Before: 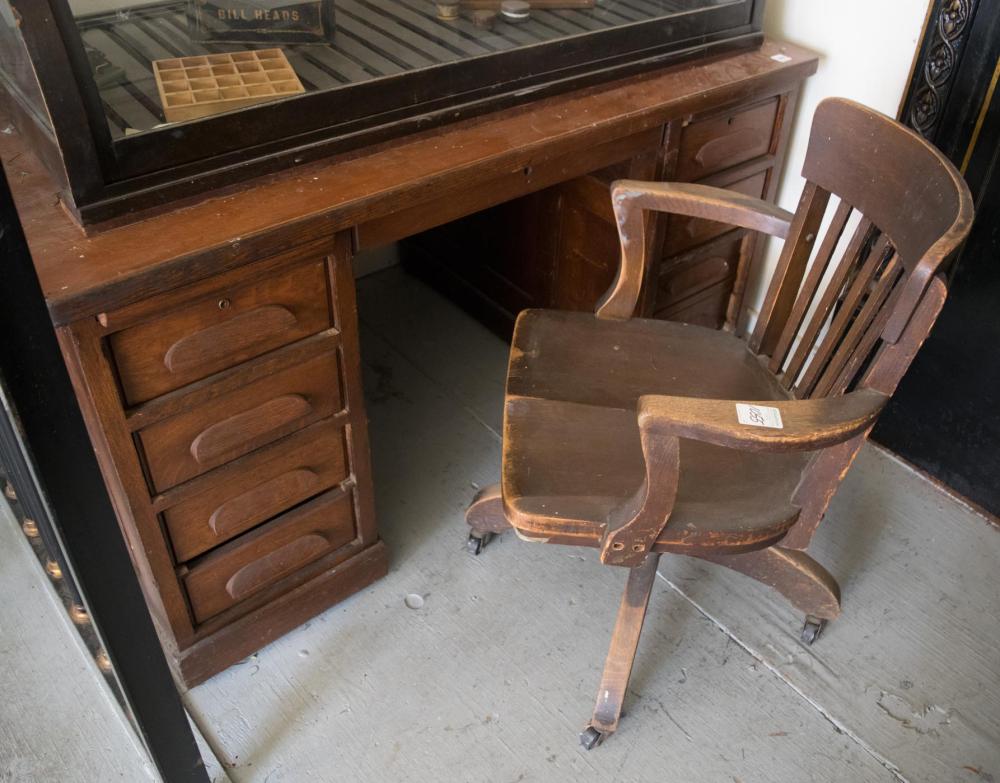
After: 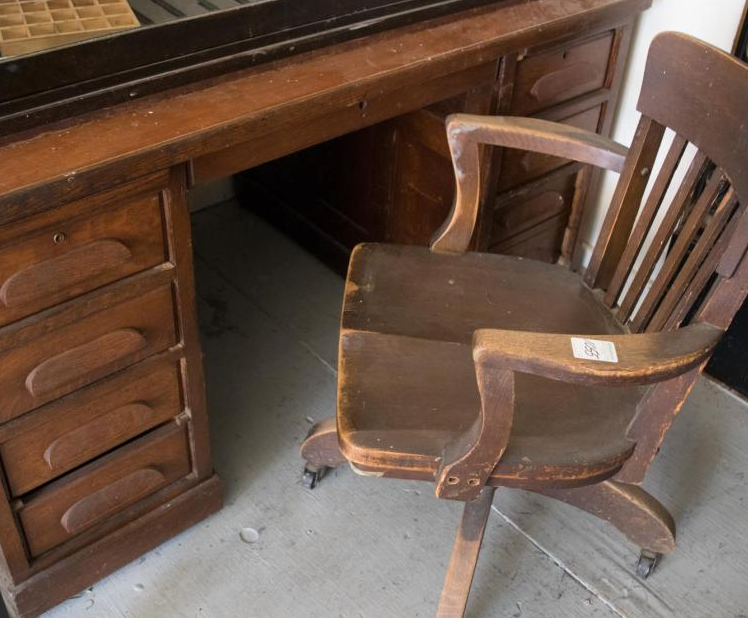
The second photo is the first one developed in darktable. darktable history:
crop: left 16.567%, top 8.496%, right 8.572%, bottom 12.535%
shadows and highlights: shadows 29.64, highlights -30.32, low approximation 0.01, soften with gaussian
